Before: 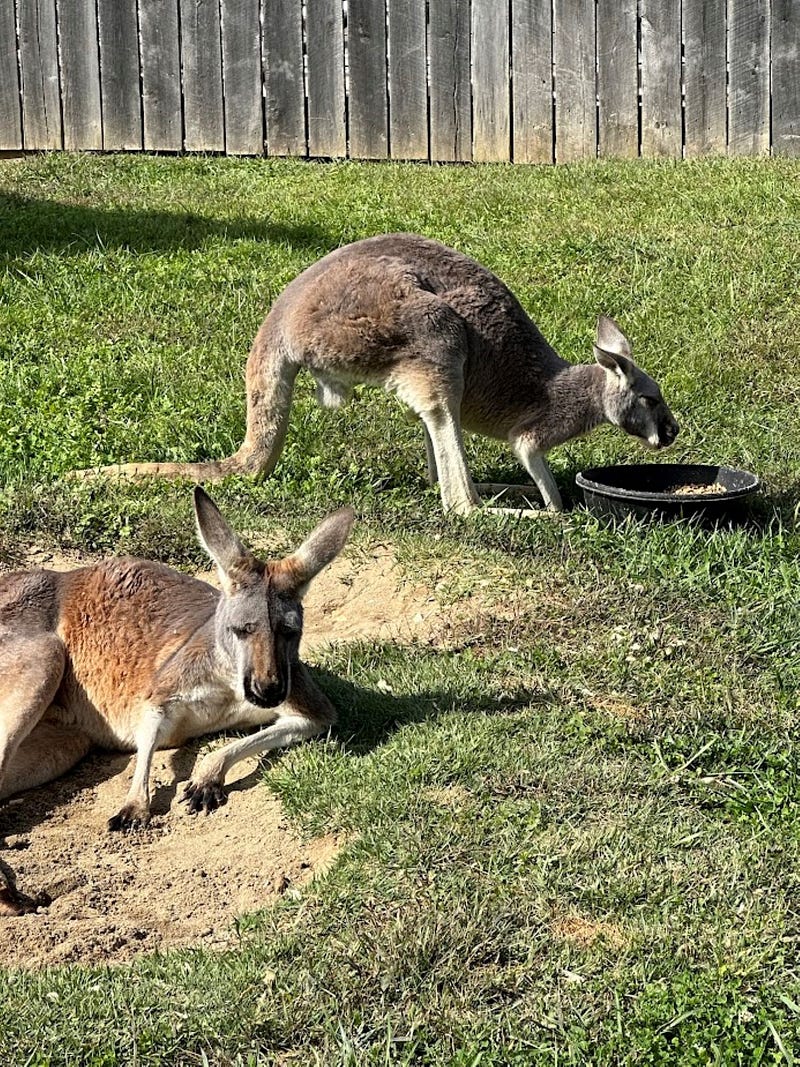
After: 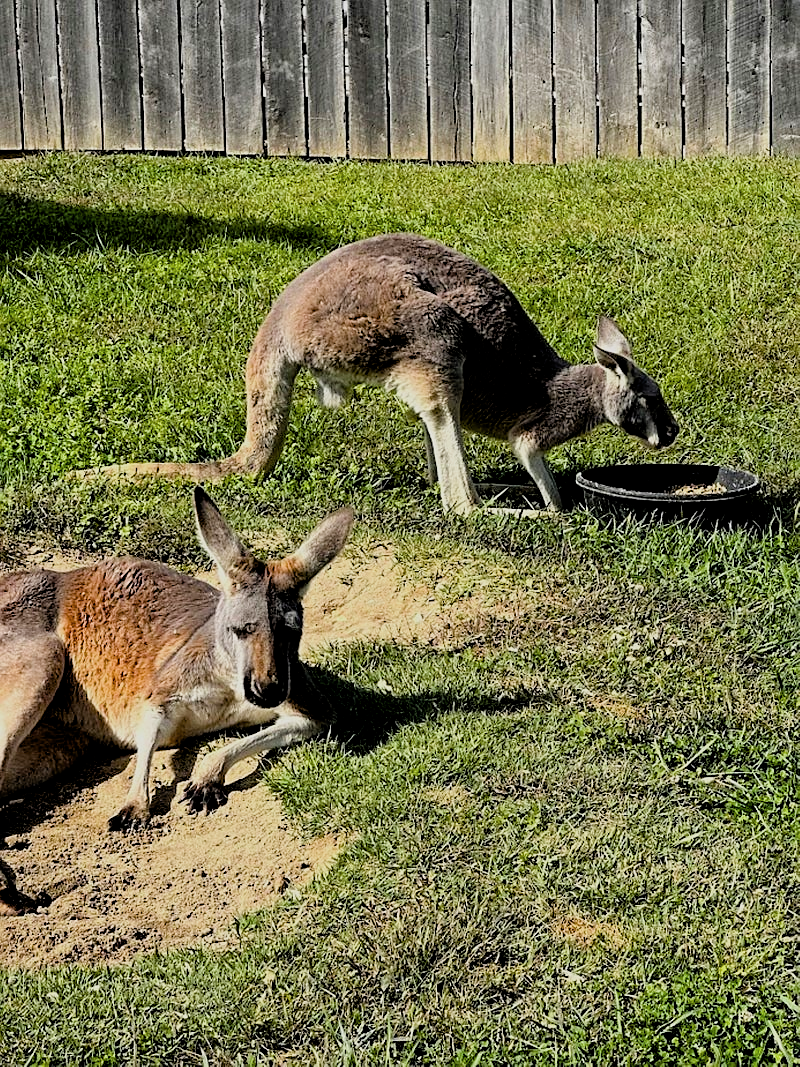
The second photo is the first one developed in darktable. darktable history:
contrast brightness saturation: saturation -0.05
filmic rgb: black relative exposure -7.58 EV, white relative exposure 4.64 EV, target black luminance 0%, hardness 3.53, latitude 50.29%, contrast 1.039, highlights saturation mix 9.69%, shadows ↔ highlights balance -0.178%
color balance rgb: power › hue 62.82°, global offset › luminance -0.873%, perceptual saturation grading › global saturation 30.138%
tone equalizer: on, module defaults
sharpen: radius 1.552, amount 0.374, threshold 1.492
